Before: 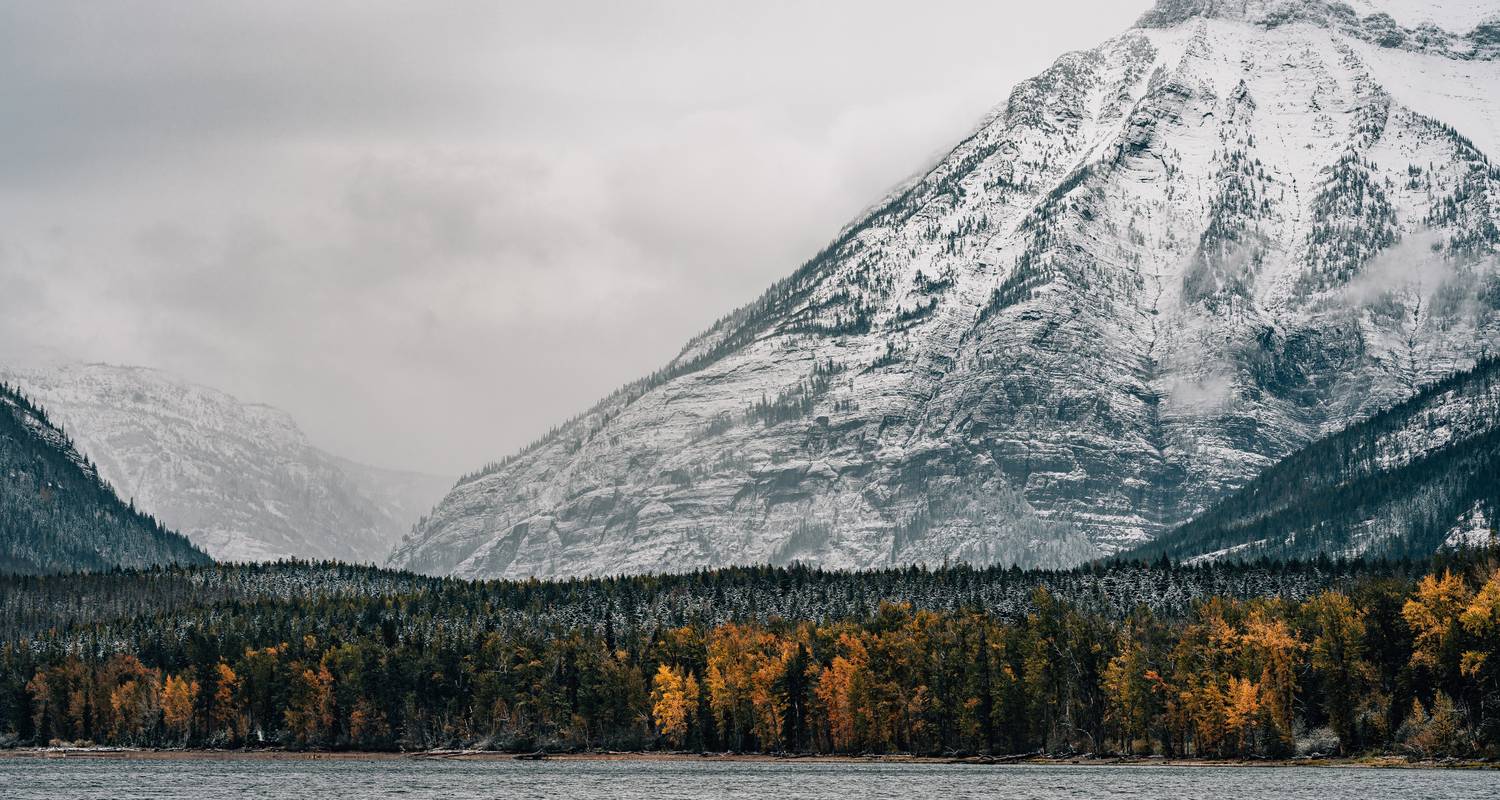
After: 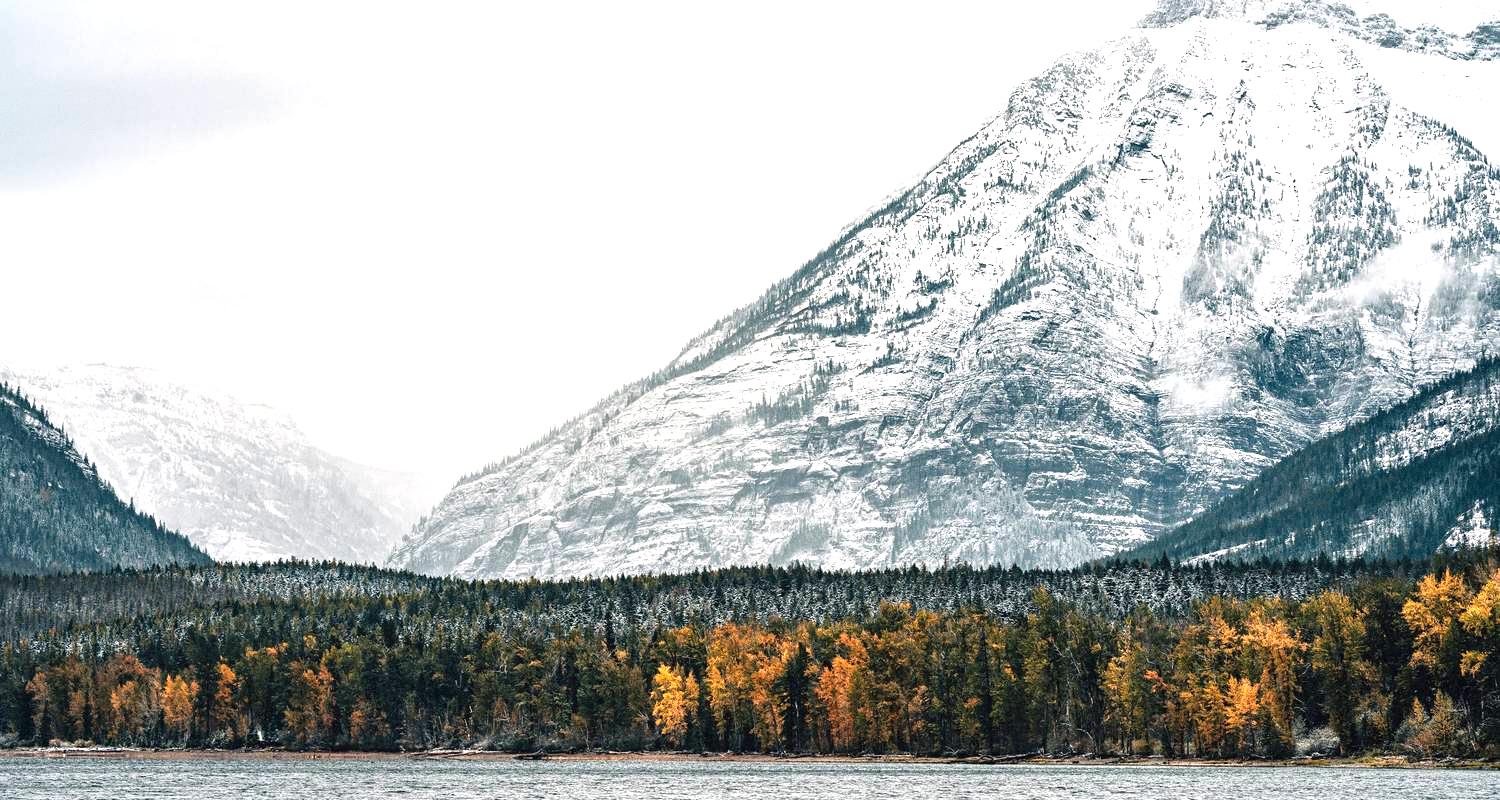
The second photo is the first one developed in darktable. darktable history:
grain: coarseness 0.47 ISO
exposure: black level correction 0, exposure 1.125 EV, compensate exposure bias true, compensate highlight preservation false
